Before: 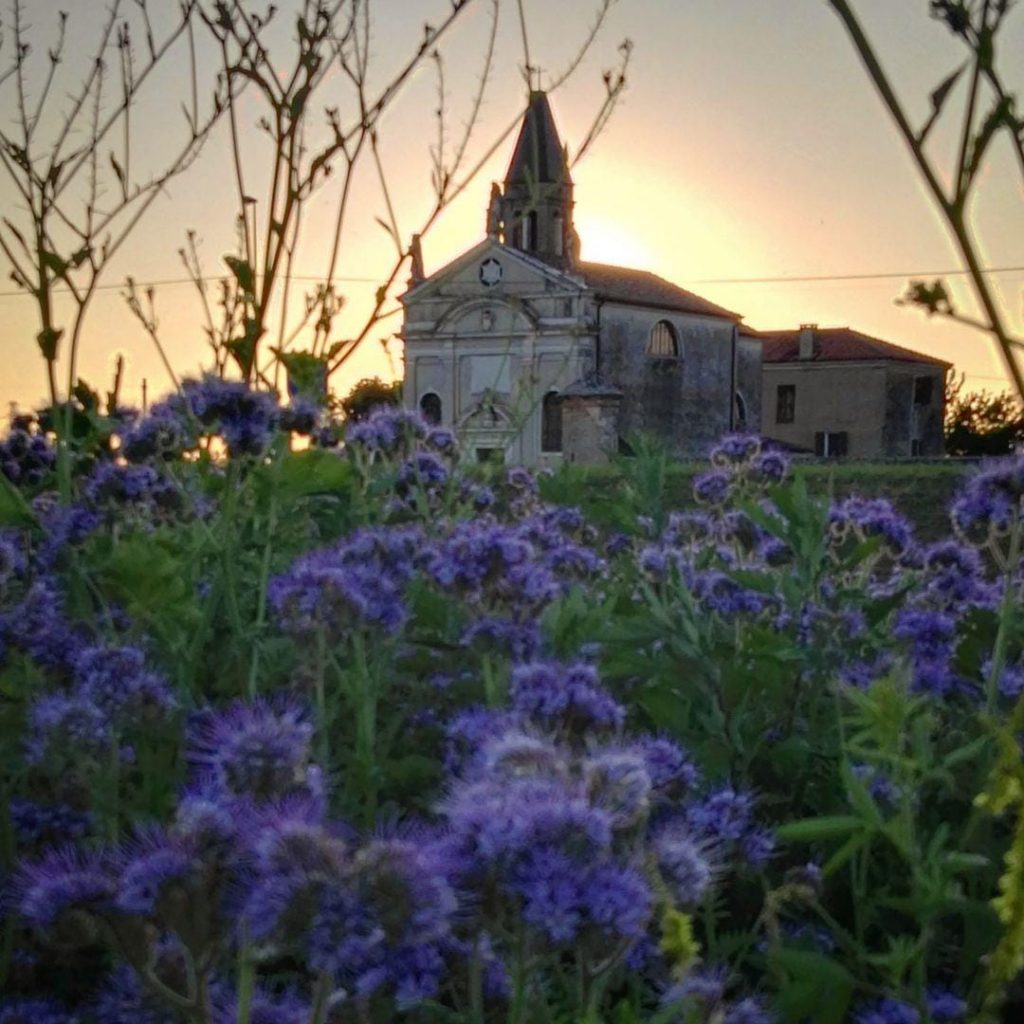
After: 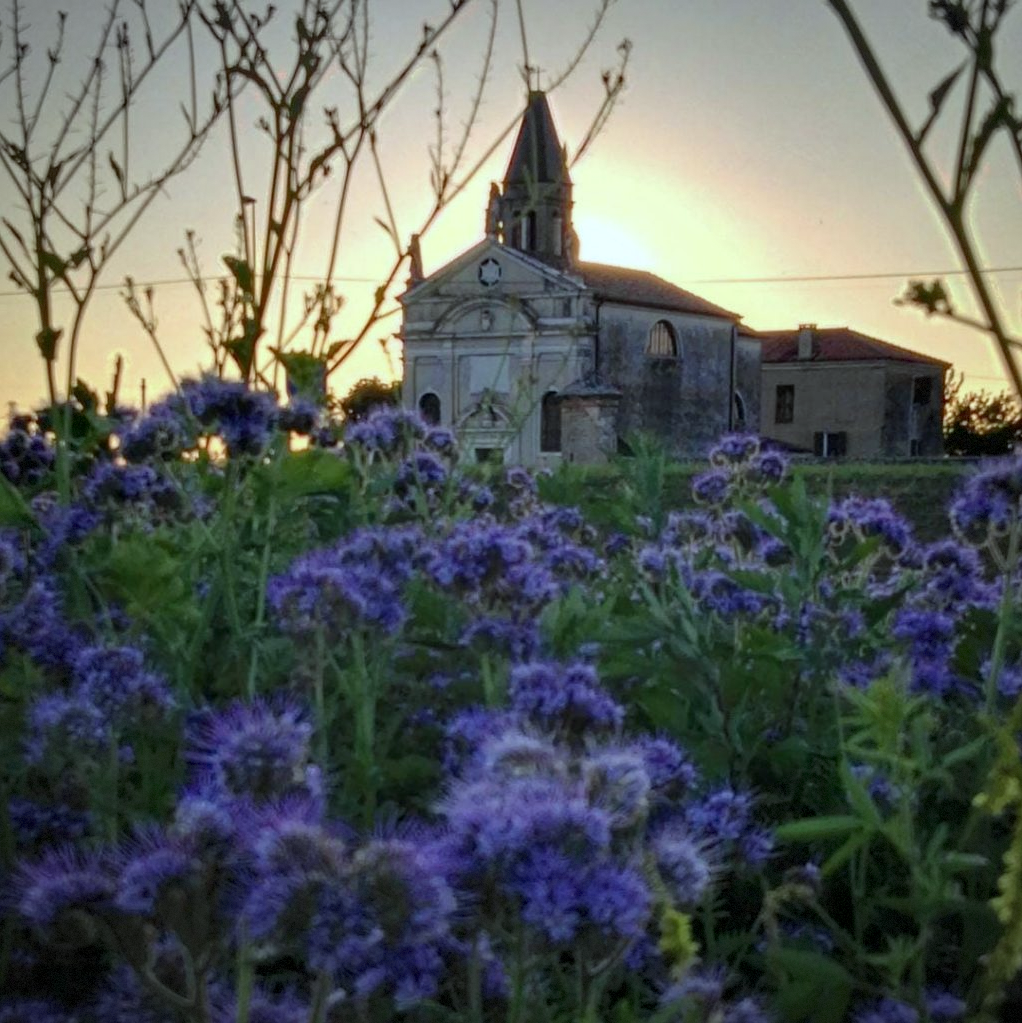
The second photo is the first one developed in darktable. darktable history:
crop and rotate: left 0.126%
vignetting: fall-off start 85%, fall-off radius 80%, brightness -0.182, saturation -0.3, width/height ratio 1.219, dithering 8-bit output, unbound false
local contrast: mode bilateral grid, contrast 20, coarseness 50, detail 120%, midtone range 0.2
white balance: red 0.925, blue 1.046
